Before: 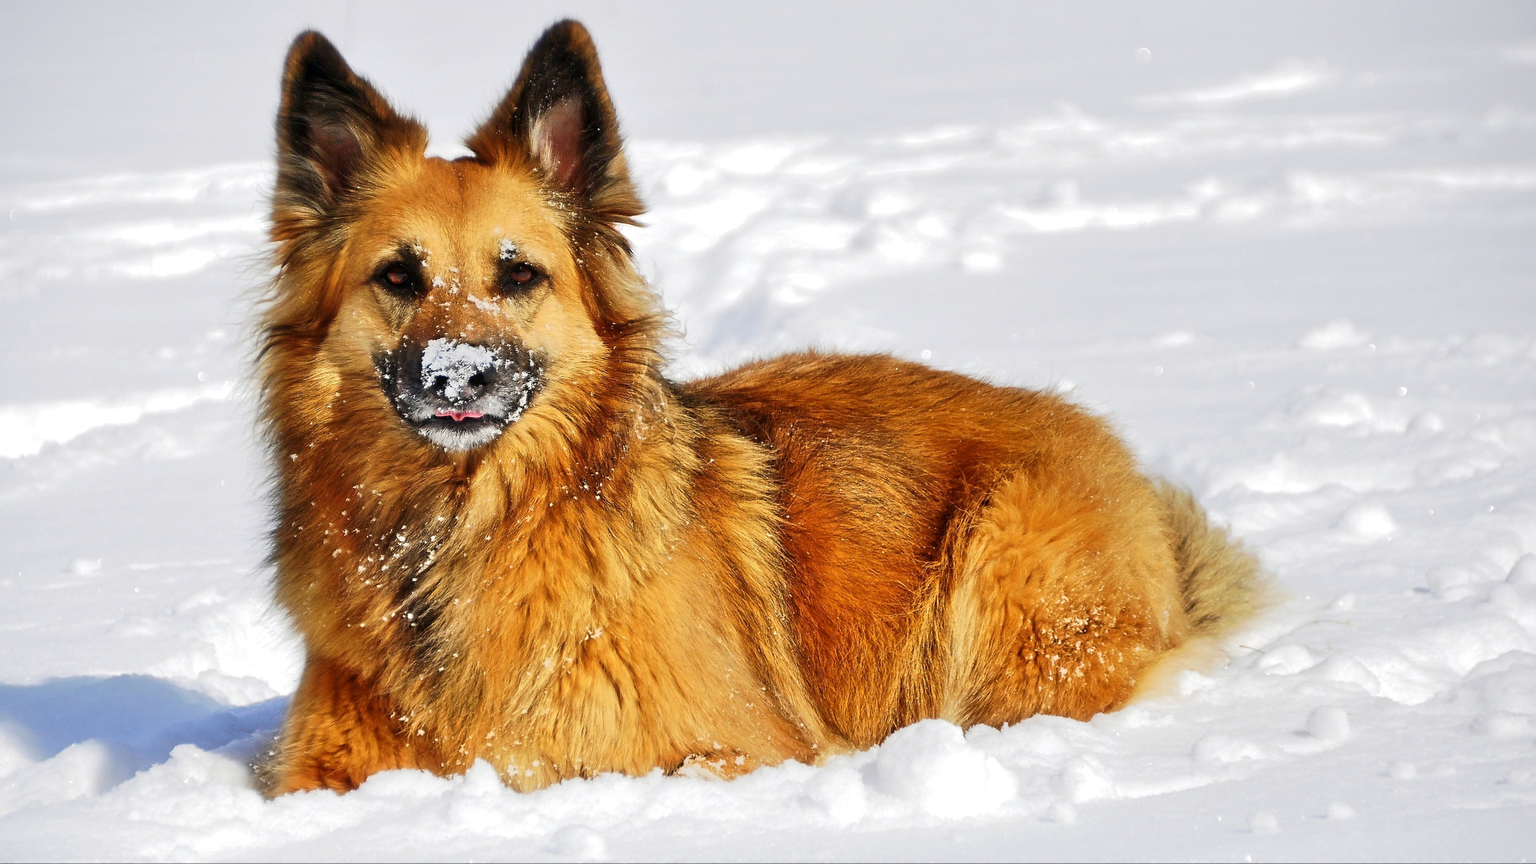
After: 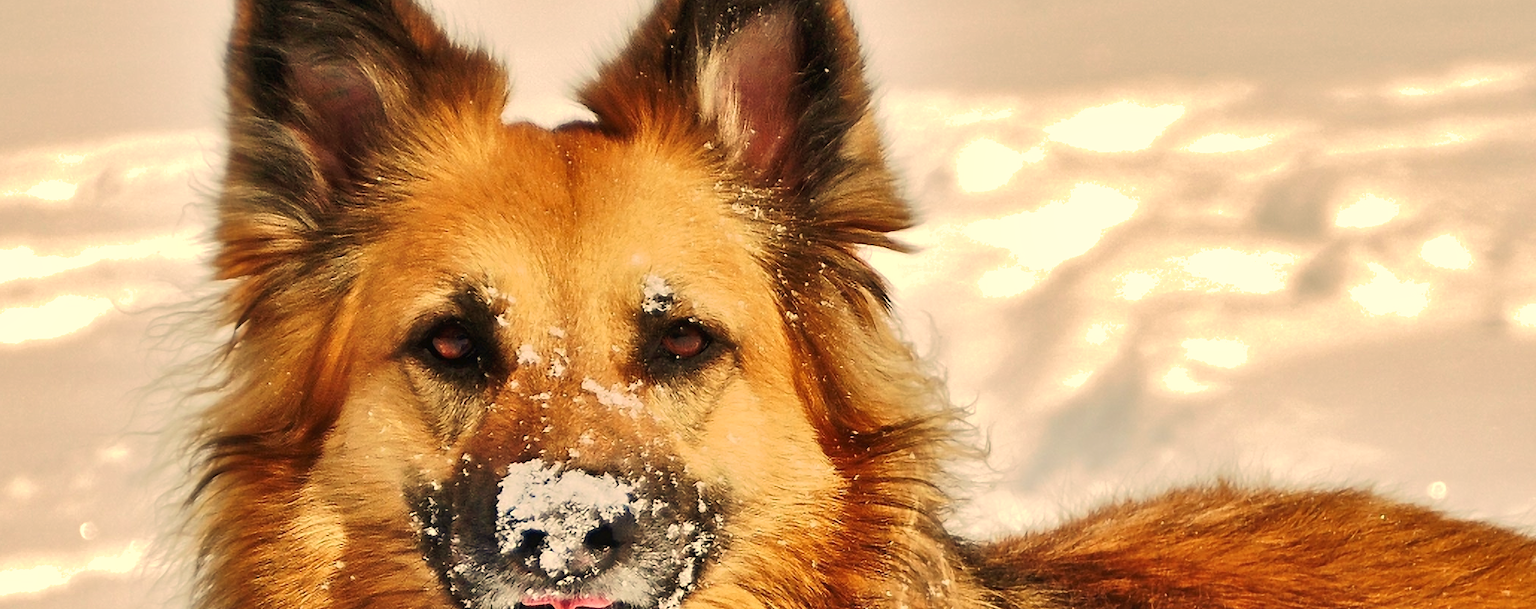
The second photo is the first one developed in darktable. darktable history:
crop: left 10.121%, top 10.631%, right 36.218%, bottom 51.526%
velvia: on, module defaults
shadows and highlights: soften with gaussian
white balance: red 1.123, blue 0.83
tone curve: curves: ch0 [(0, 0) (0.003, 0.018) (0.011, 0.024) (0.025, 0.038) (0.044, 0.067) (0.069, 0.098) (0.1, 0.13) (0.136, 0.165) (0.177, 0.205) (0.224, 0.249) (0.277, 0.304) (0.335, 0.365) (0.399, 0.432) (0.468, 0.505) (0.543, 0.579) (0.623, 0.652) (0.709, 0.725) (0.801, 0.802) (0.898, 0.876) (1, 1)], preserve colors none
exposure: exposure -0.021 EV, compensate highlight preservation false
